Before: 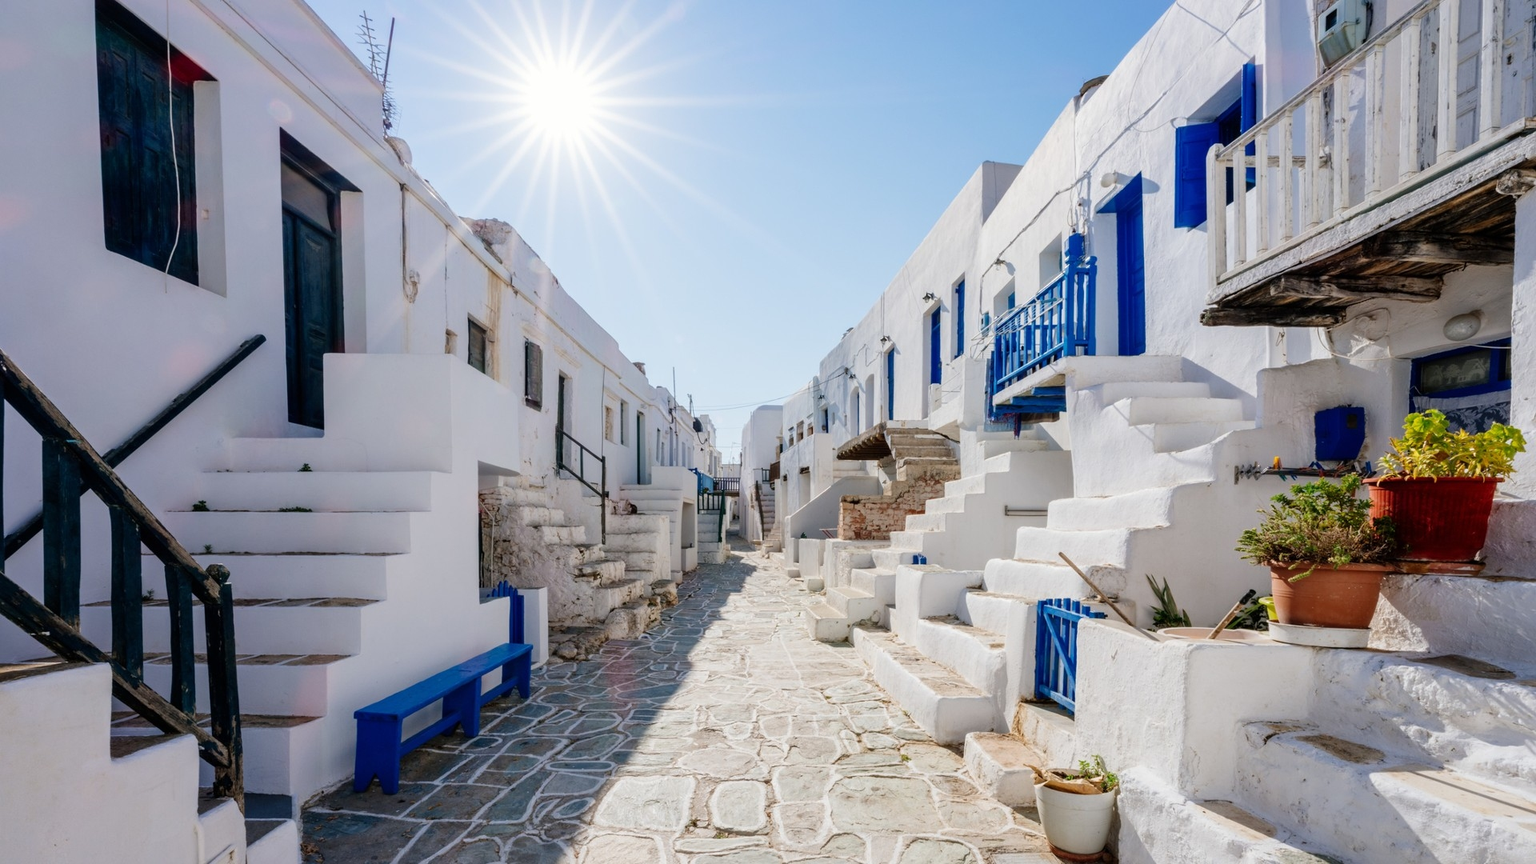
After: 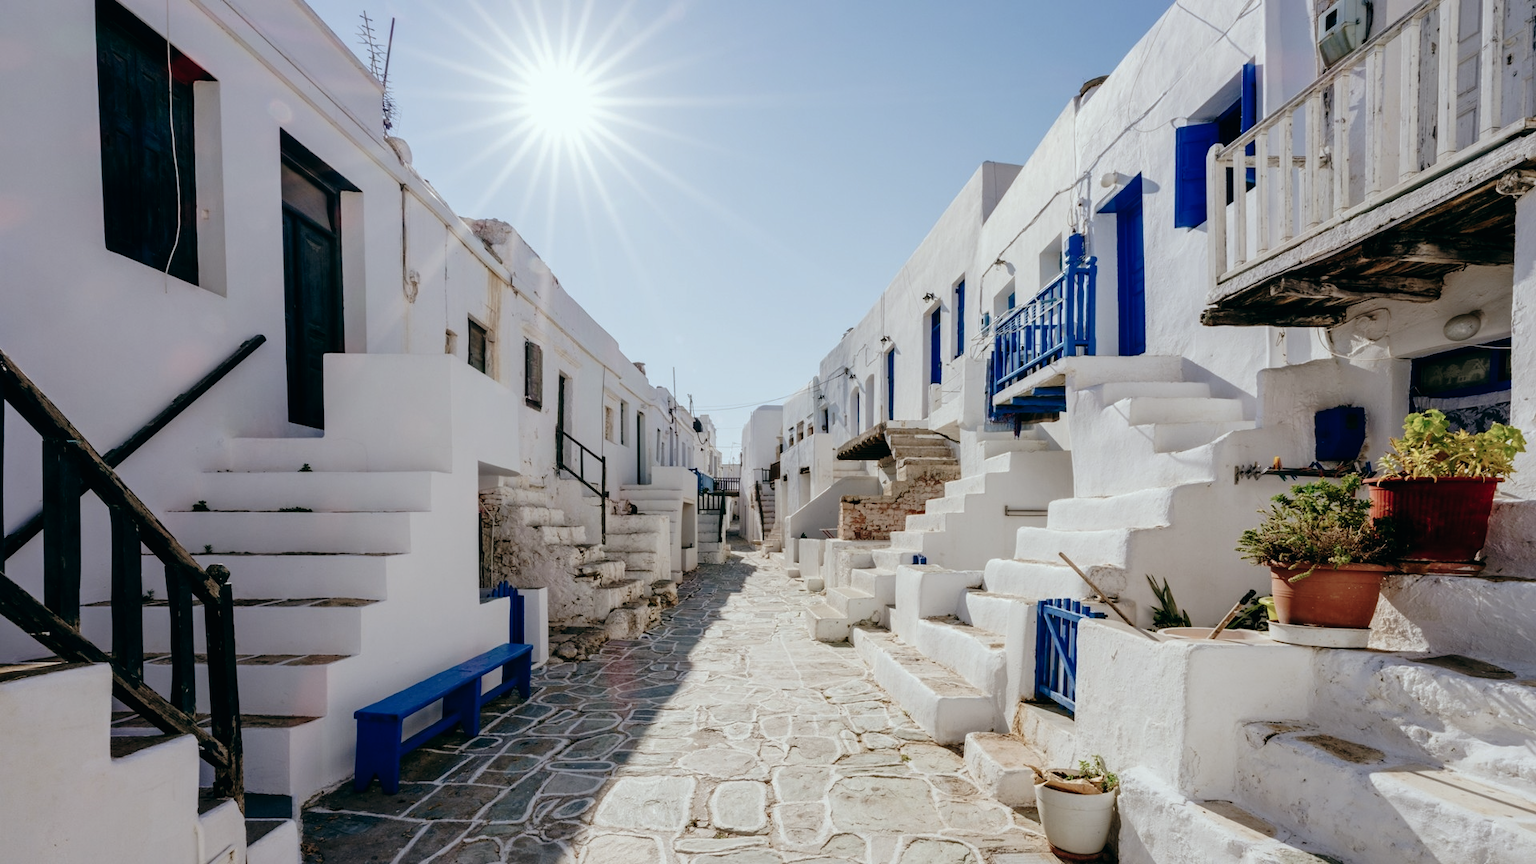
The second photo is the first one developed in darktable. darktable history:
tone curve: curves: ch0 [(0, 0) (0.003, 0.008) (0.011, 0.01) (0.025, 0.012) (0.044, 0.023) (0.069, 0.033) (0.1, 0.046) (0.136, 0.075) (0.177, 0.116) (0.224, 0.171) (0.277, 0.235) (0.335, 0.312) (0.399, 0.397) (0.468, 0.466) (0.543, 0.54) (0.623, 0.62) (0.709, 0.701) (0.801, 0.782) (0.898, 0.877) (1, 1)], preserve colors none
color balance: lift [1, 0.994, 1.002, 1.006], gamma [0.957, 1.081, 1.016, 0.919], gain [0.97, 0.972, 1.01, 1.028], input saturation 91.06%, output saturation 79.8%
